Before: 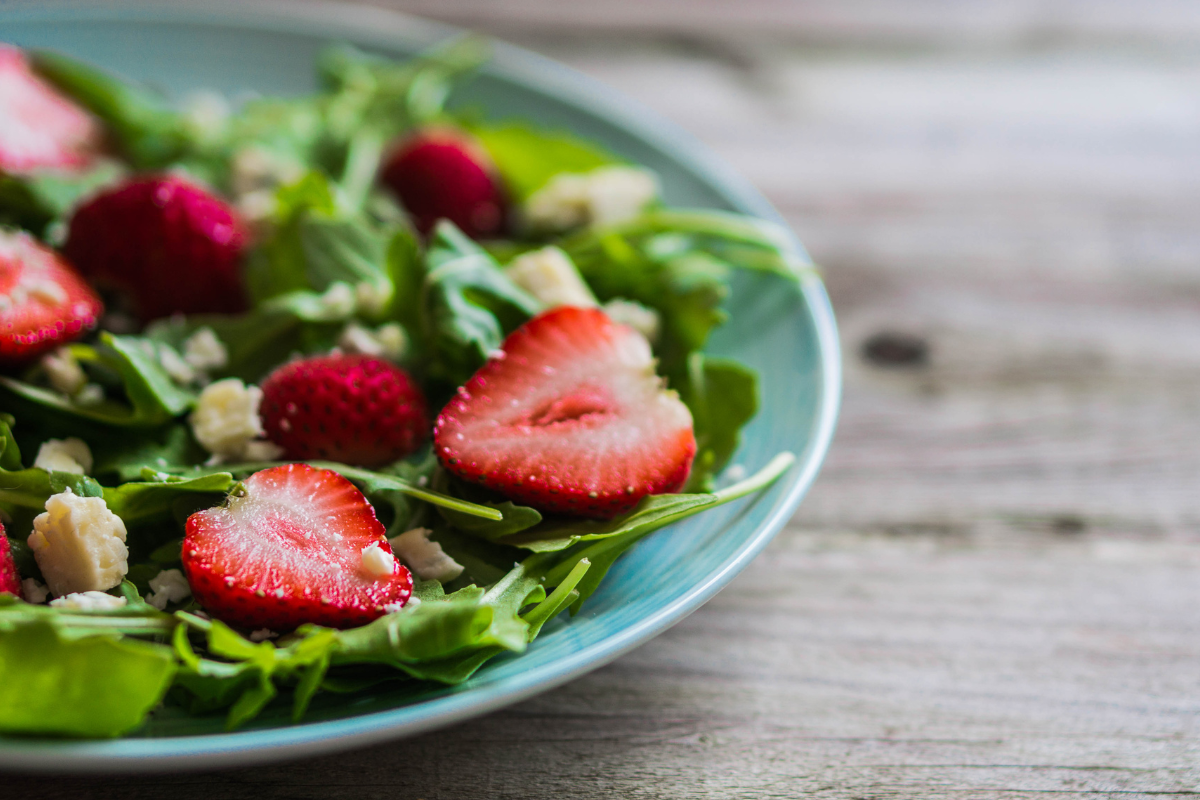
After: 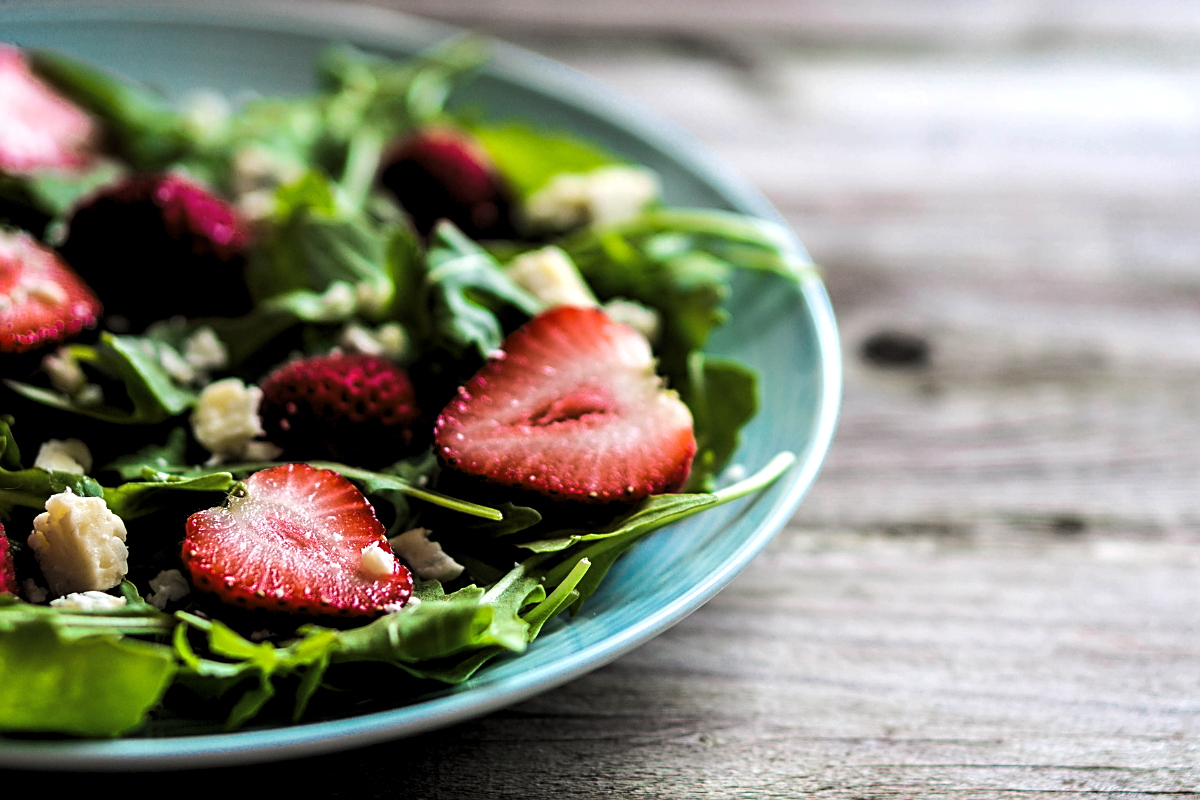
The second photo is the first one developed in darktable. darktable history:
sharpen: on, module defaults
levels: black 0.037%, levels [0.129, 0.519, 0.867]
